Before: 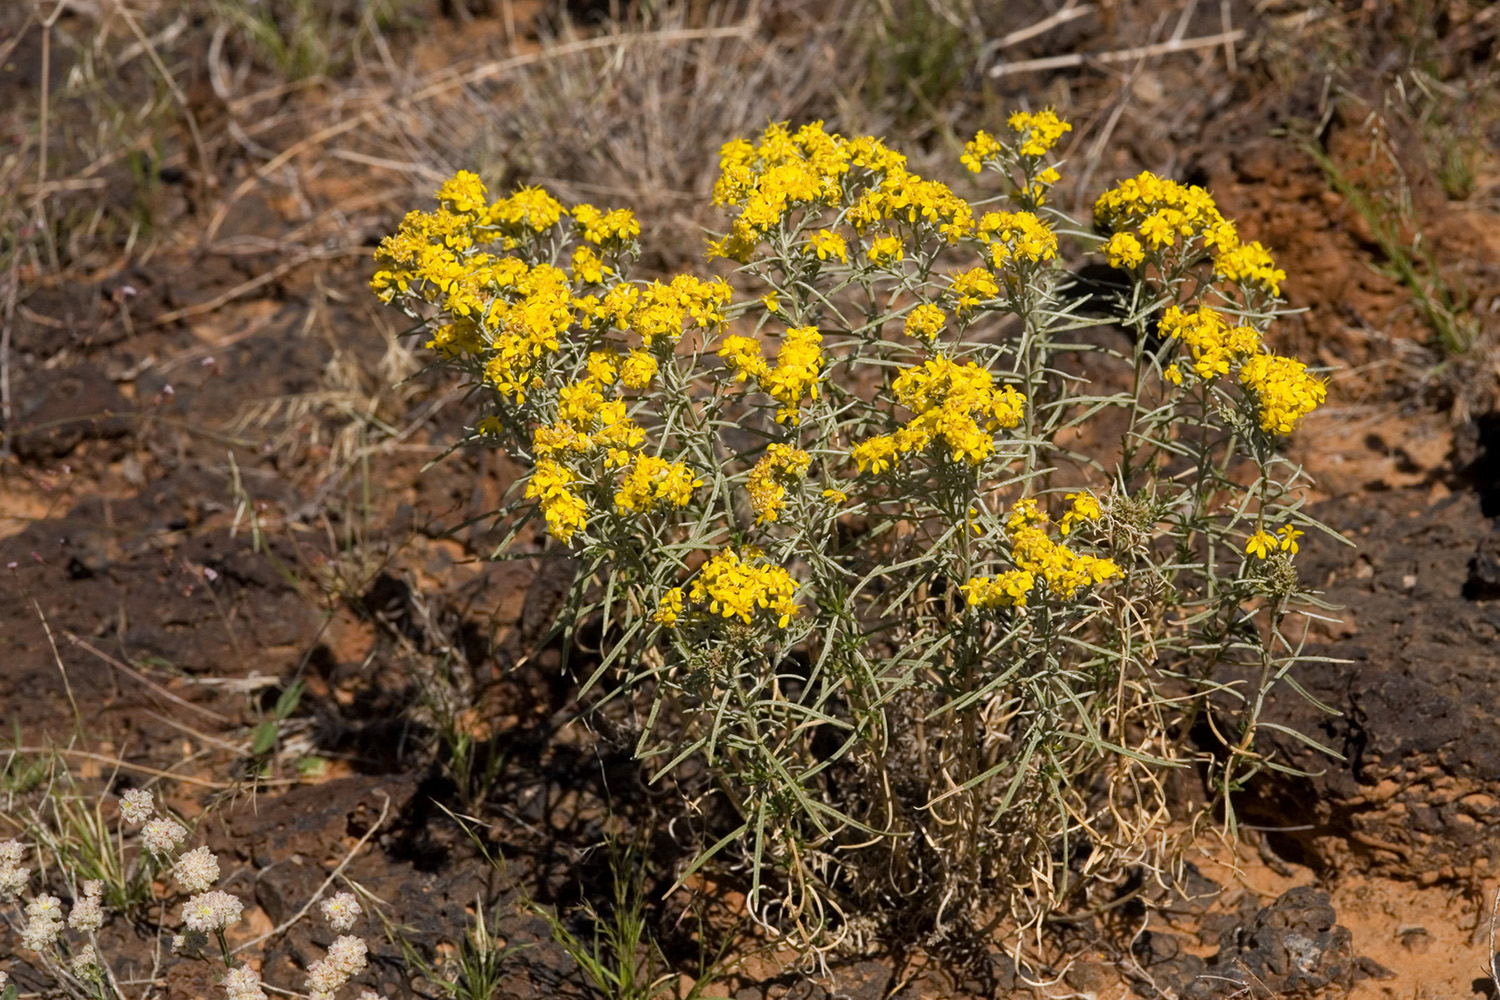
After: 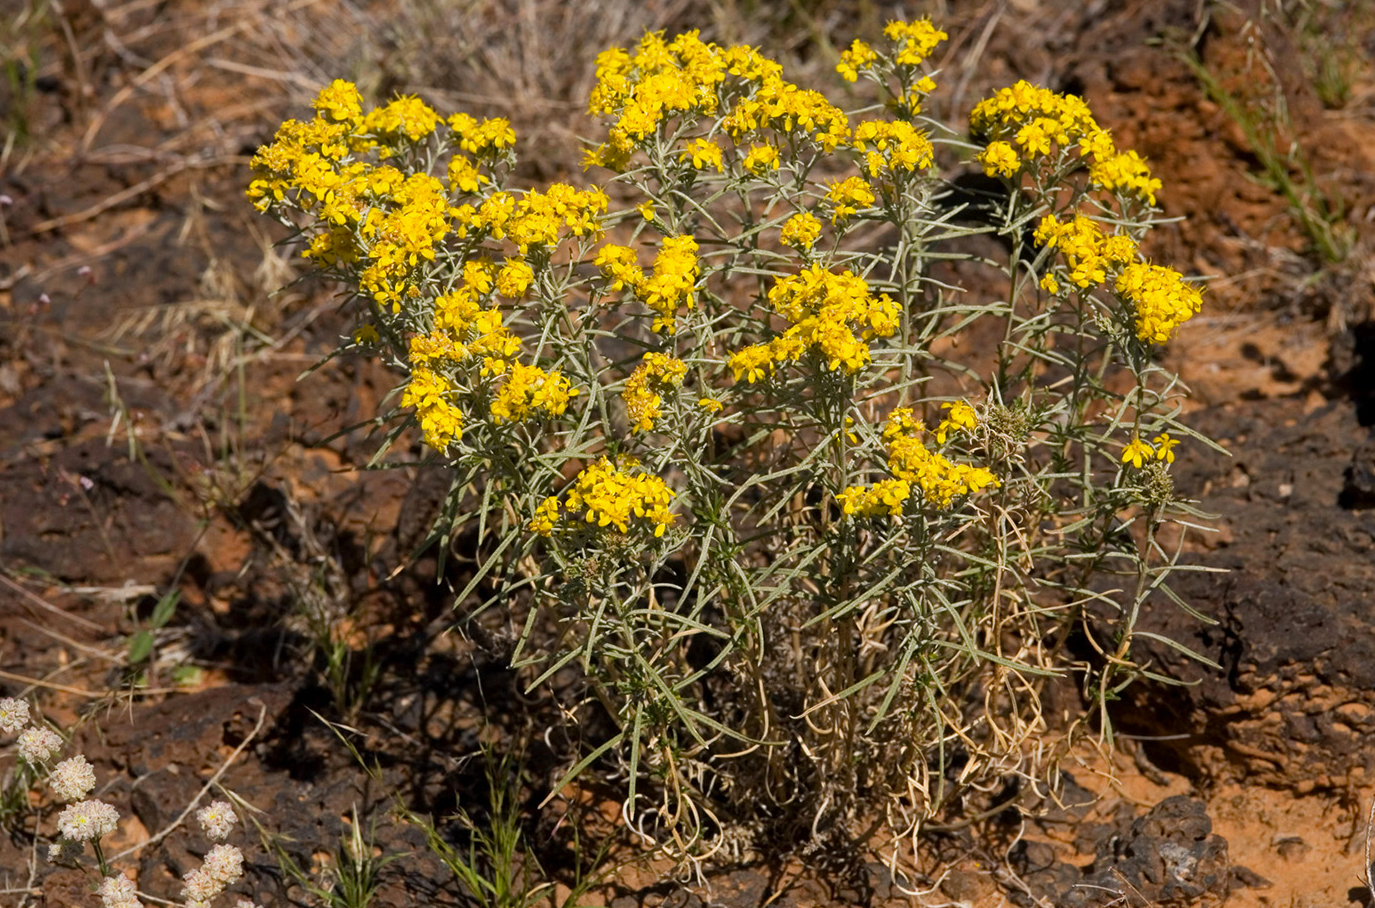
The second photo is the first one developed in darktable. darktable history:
contrast brightness saturation: saturation 0.101
crop and rotate: left 8.315%, top 9.166%
